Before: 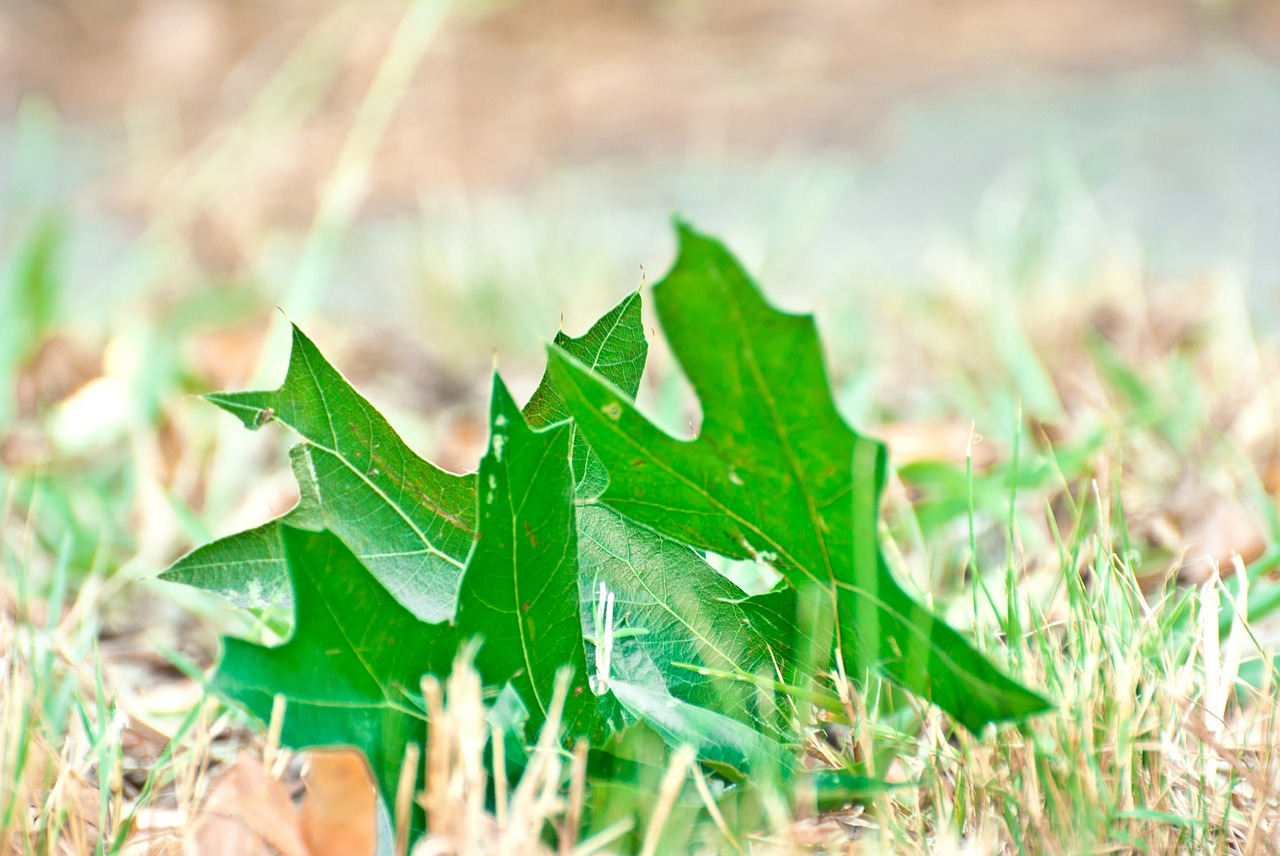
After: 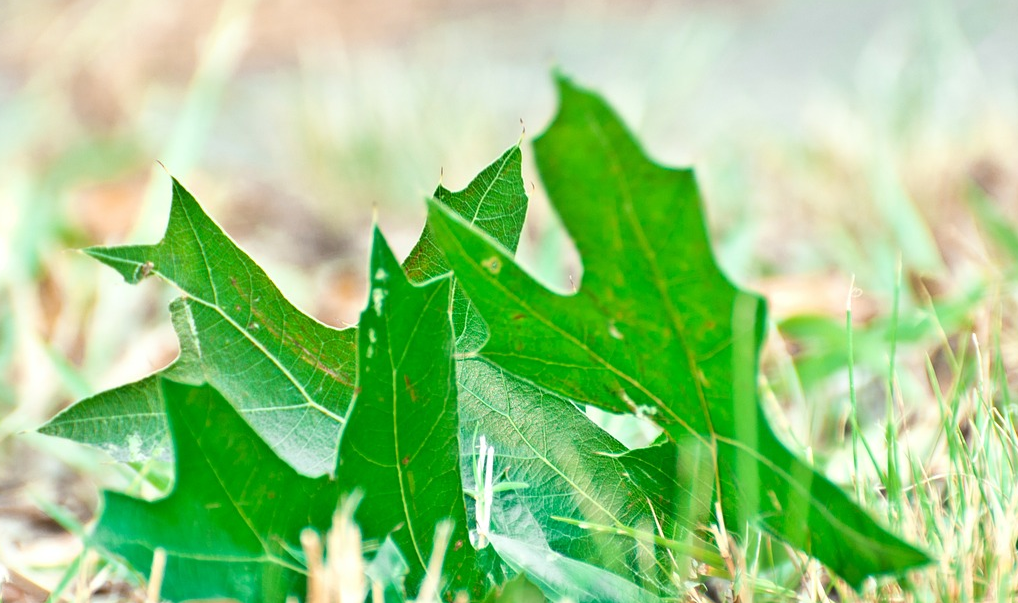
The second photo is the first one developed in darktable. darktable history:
crop: left 9.392%, top 17.151%, right 11.044%, bottom 12.347%
